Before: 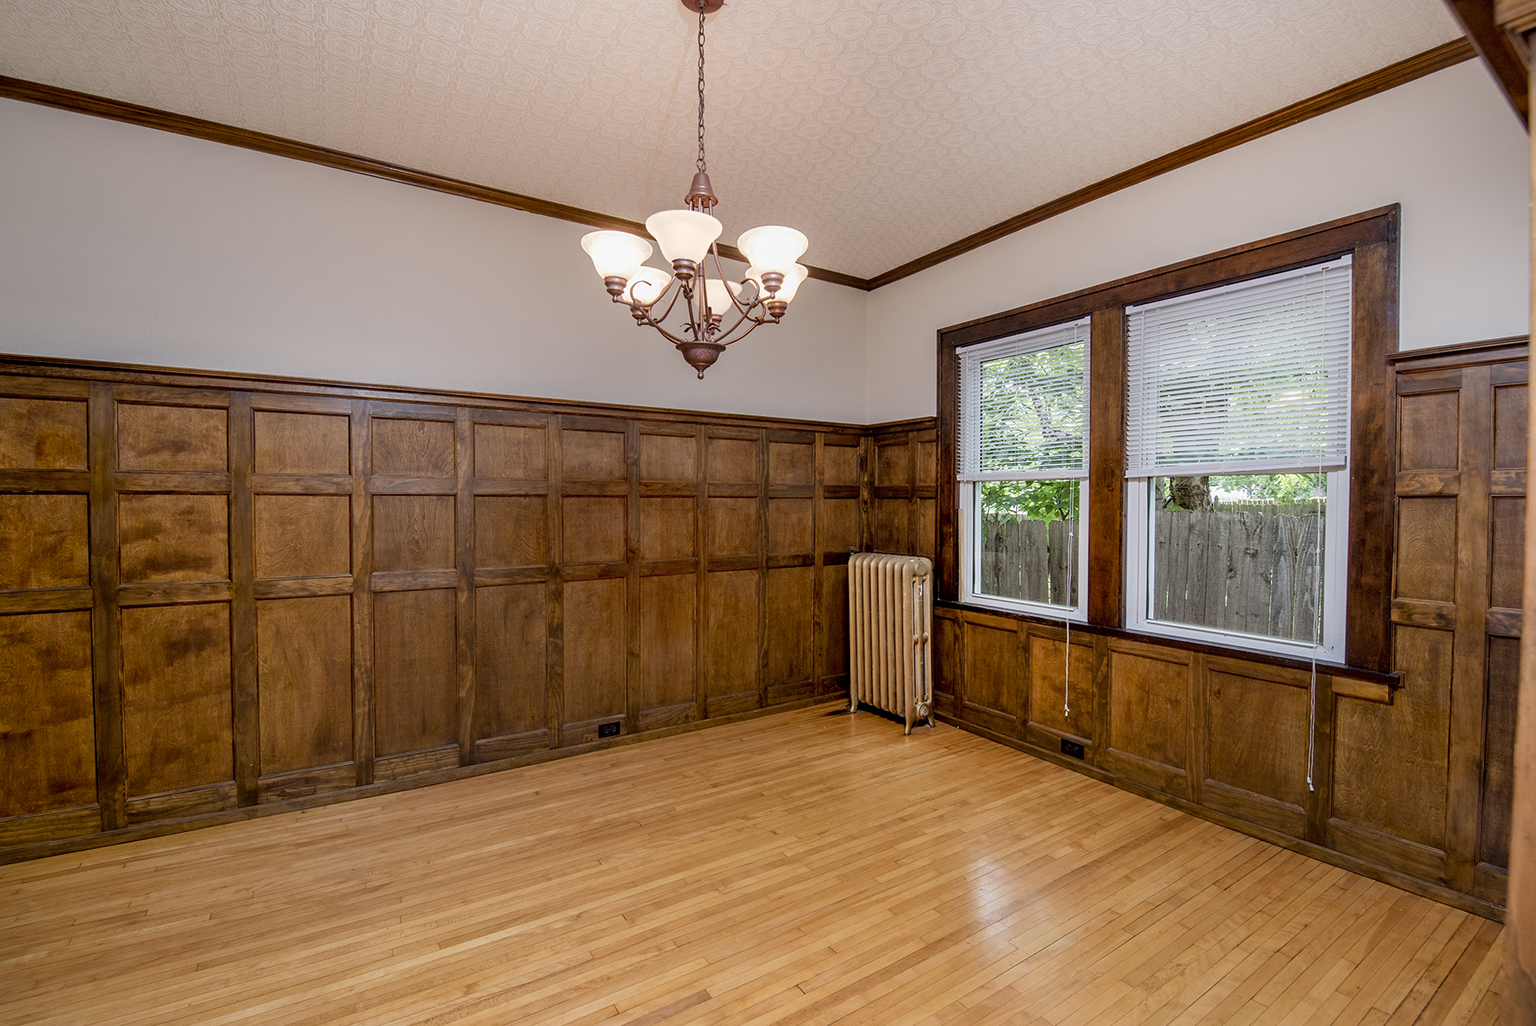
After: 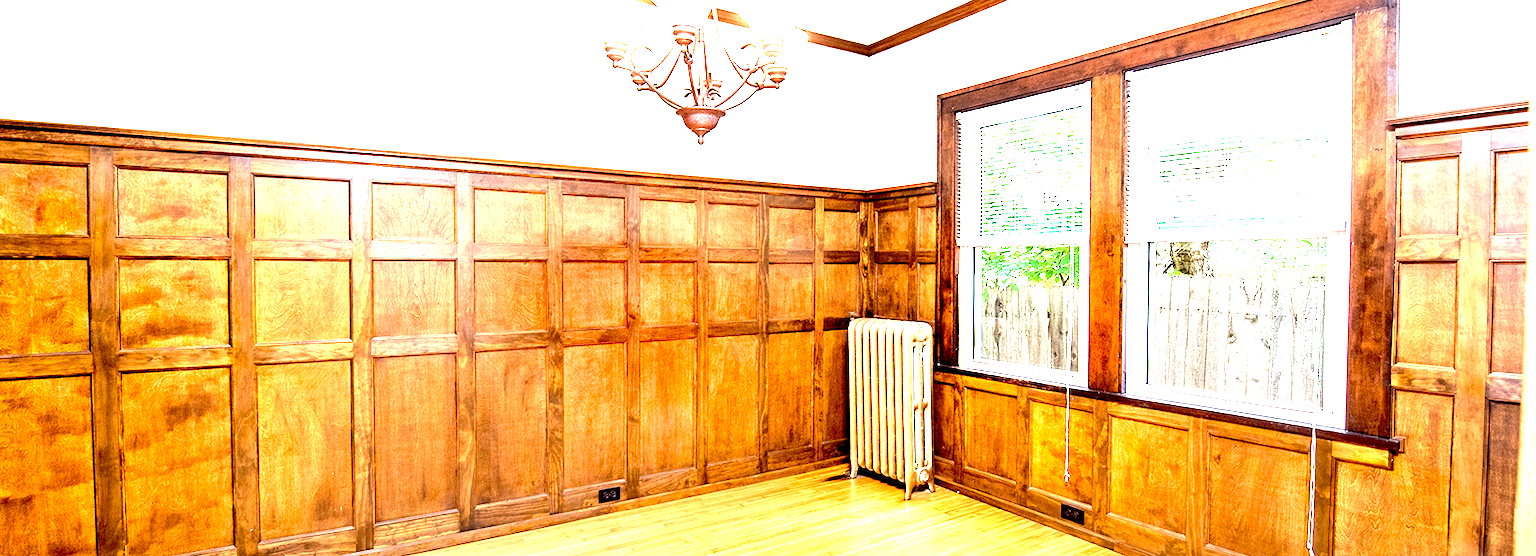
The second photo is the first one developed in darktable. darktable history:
crop and rotate: top 22.89%, bottom 22.803%
exposure: exposure 3.003 EV, compensate exposure bias true, compensate highlight preservation false
